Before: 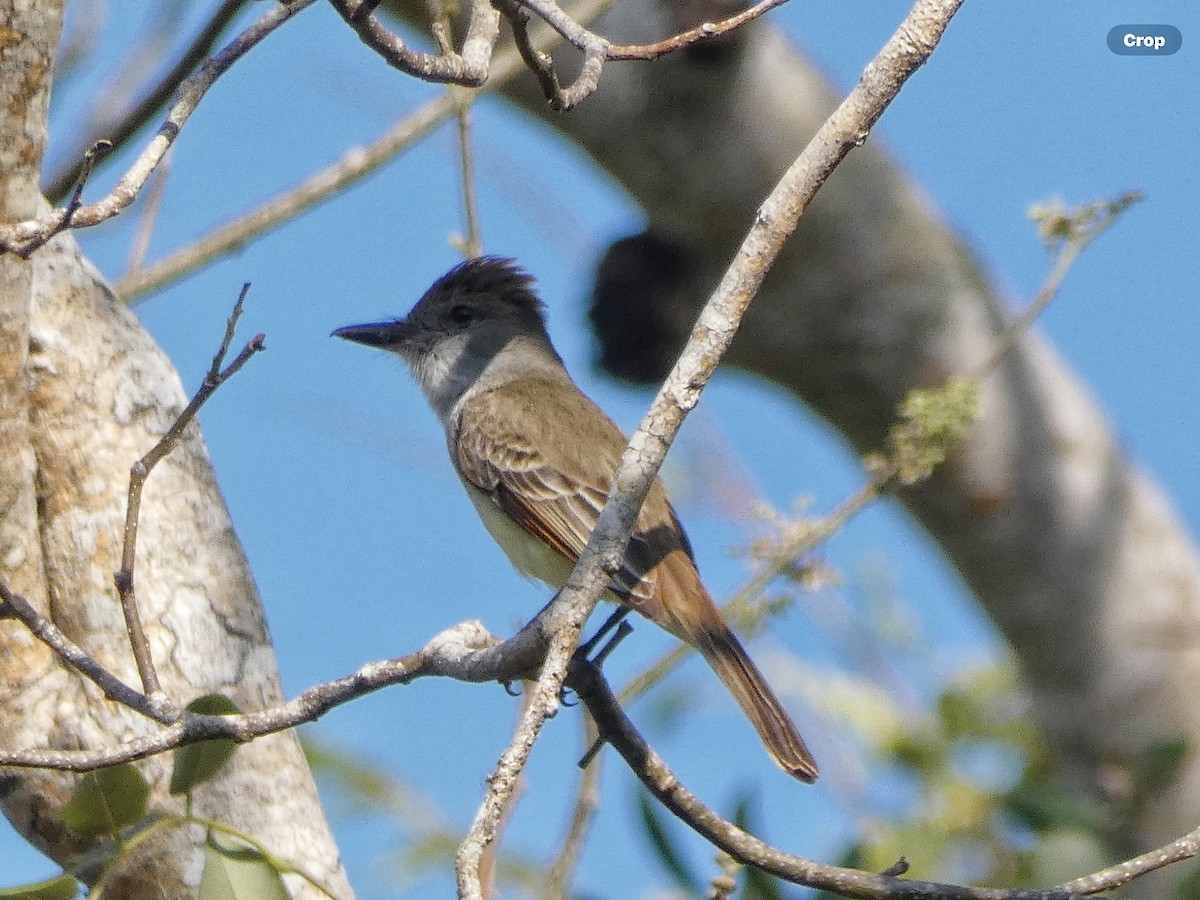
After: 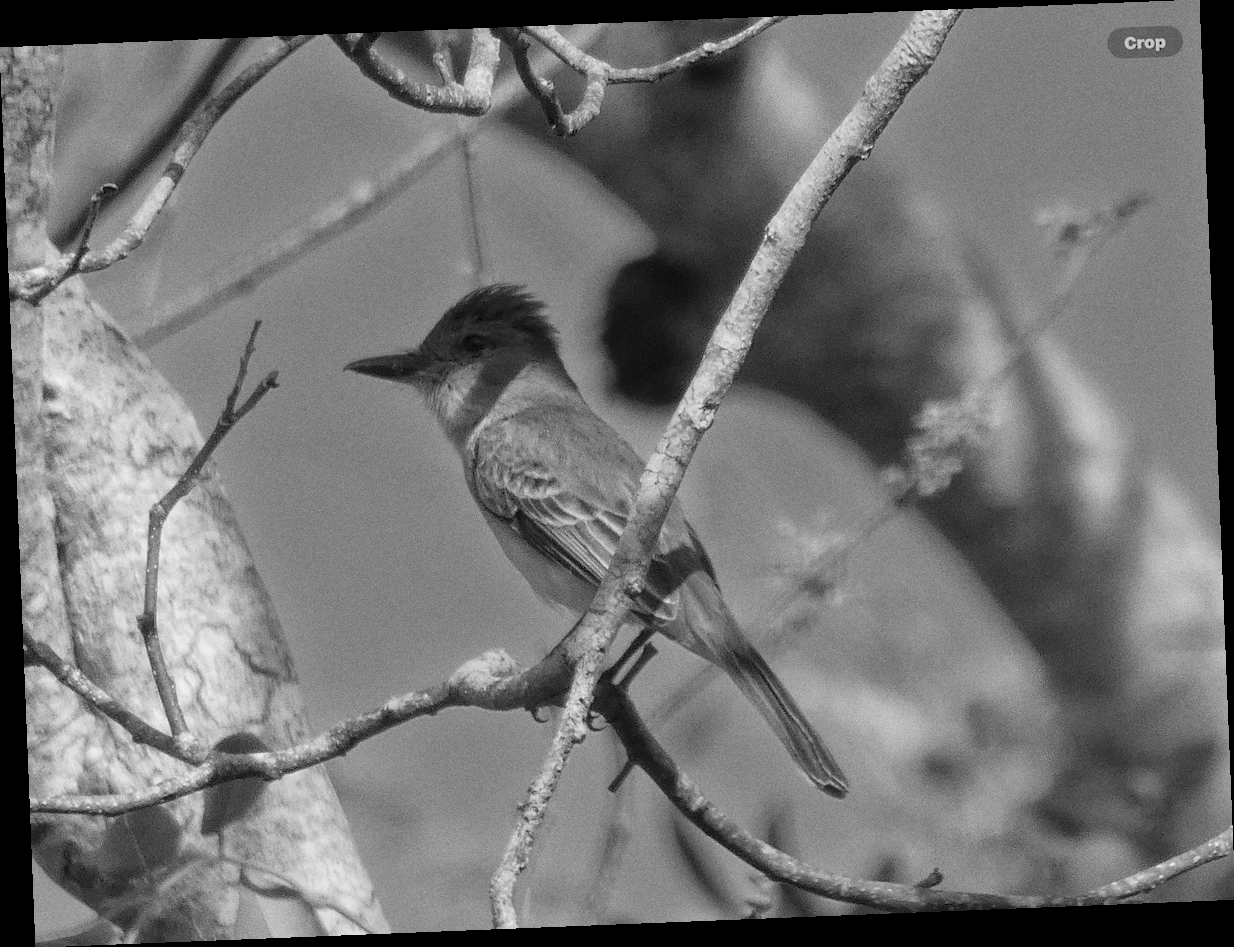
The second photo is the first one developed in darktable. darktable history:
rotate and perspective: rotation -2.29°, automatic cropping off
grain: coarseness 0.09 ISO
monochrome: a 26.22, b 42.67, size 0.8
